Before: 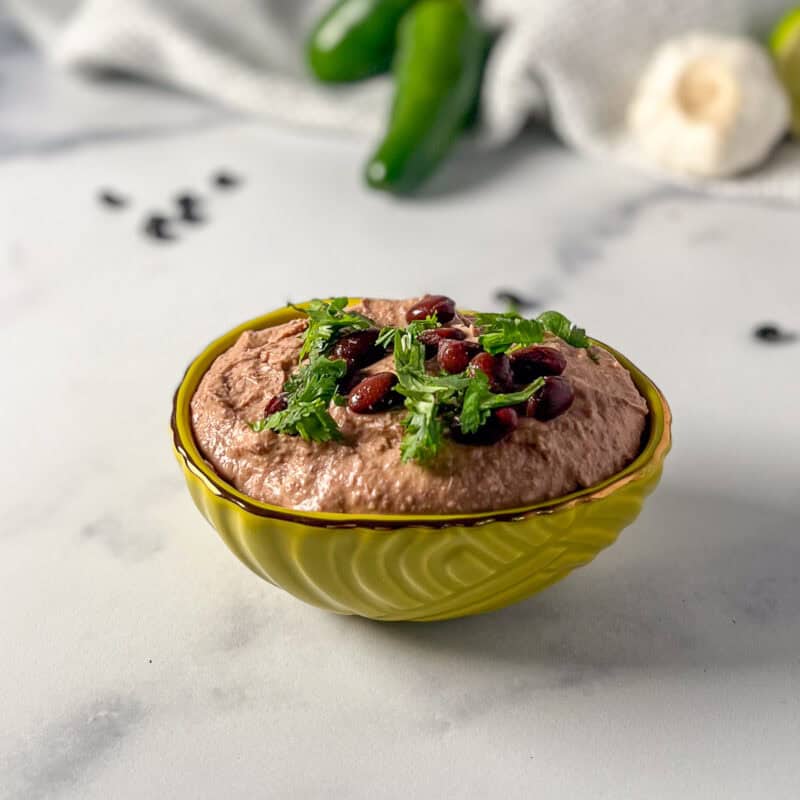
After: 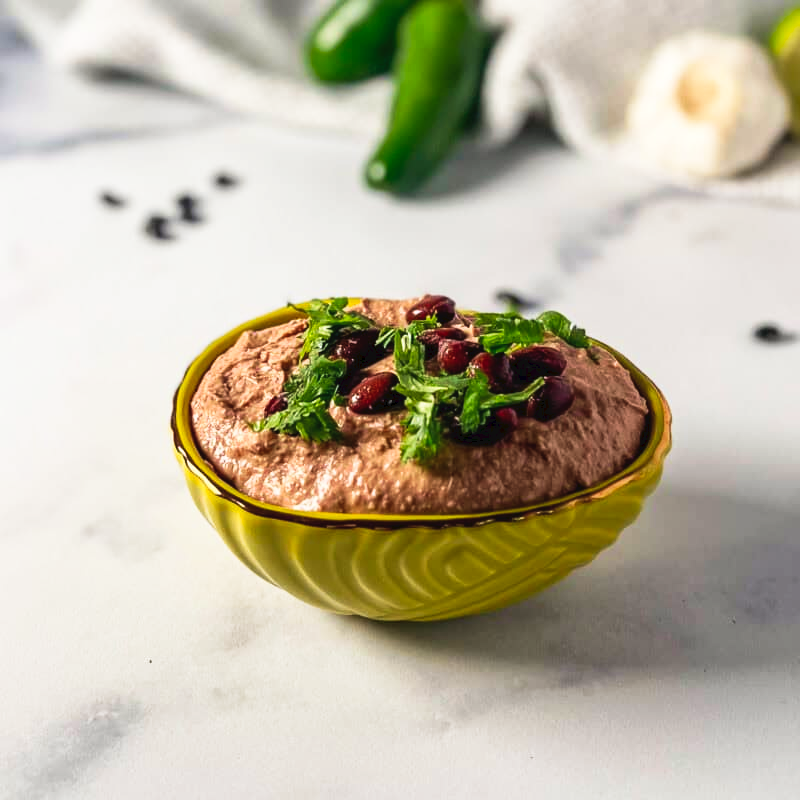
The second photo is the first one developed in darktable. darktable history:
velvia: on, module defaults
tone curve: curves: ch0 [(0, 0) (0.003, 0.036) (0.011, 0.04) (0.025, 0.042) (0.044, 0.052) (0.069, 0.066) (0.1, 0.085) (0.136, 0.106) (0.177, 0.144) (0.224, 0.188) (0.277, 0.241) (0.335, 0.307) (0.399, 0.382) (0.468, 0.466) (0.543, 0.56) (0.623, 0.672) (0.709, 0.772) (0.801, 0.876) (0.898, 0.949) (1, 1)], preserve colors none
